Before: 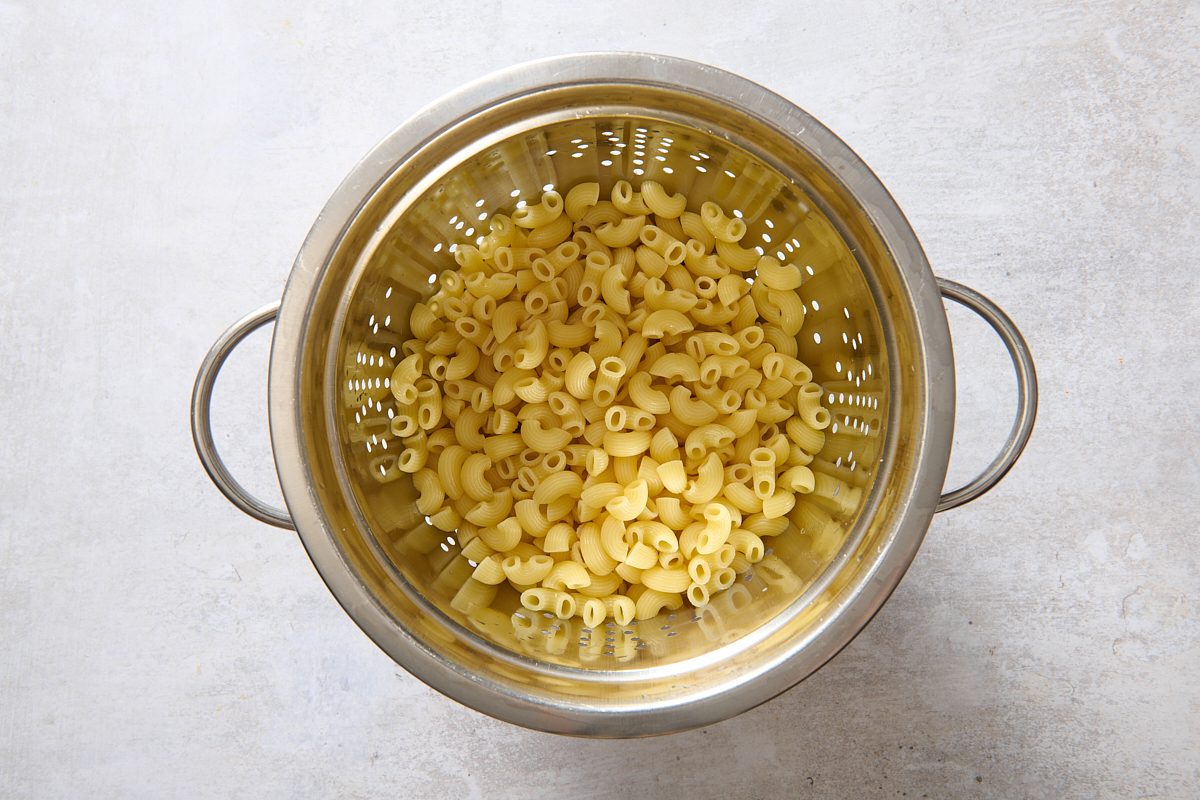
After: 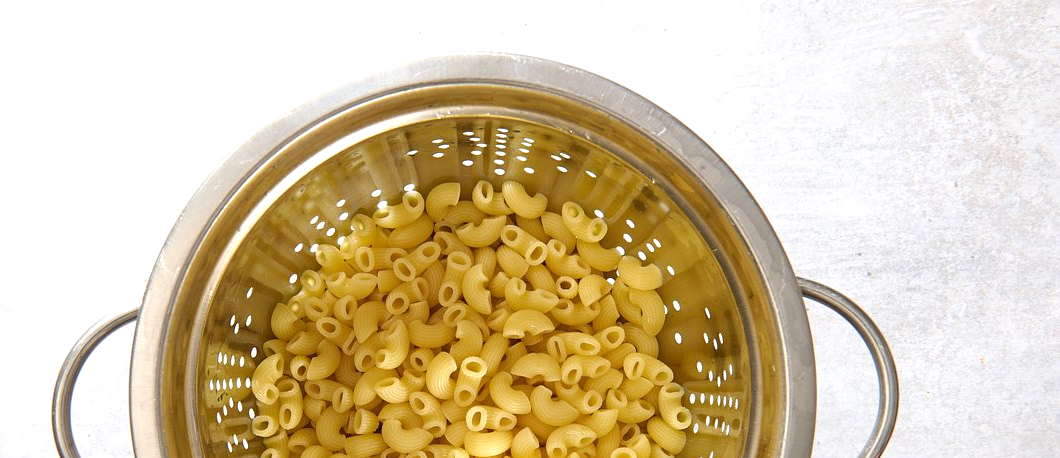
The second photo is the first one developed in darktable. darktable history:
crop and rotate: left 11.658%, bottom 42.745%
exposure: exposure 0.375 EV, compensate highlight preservation false
